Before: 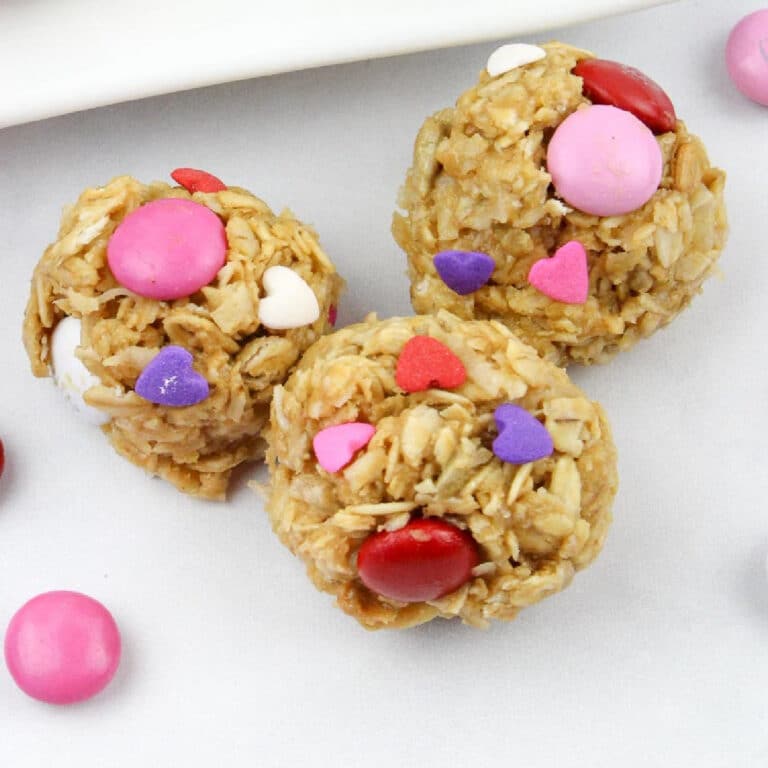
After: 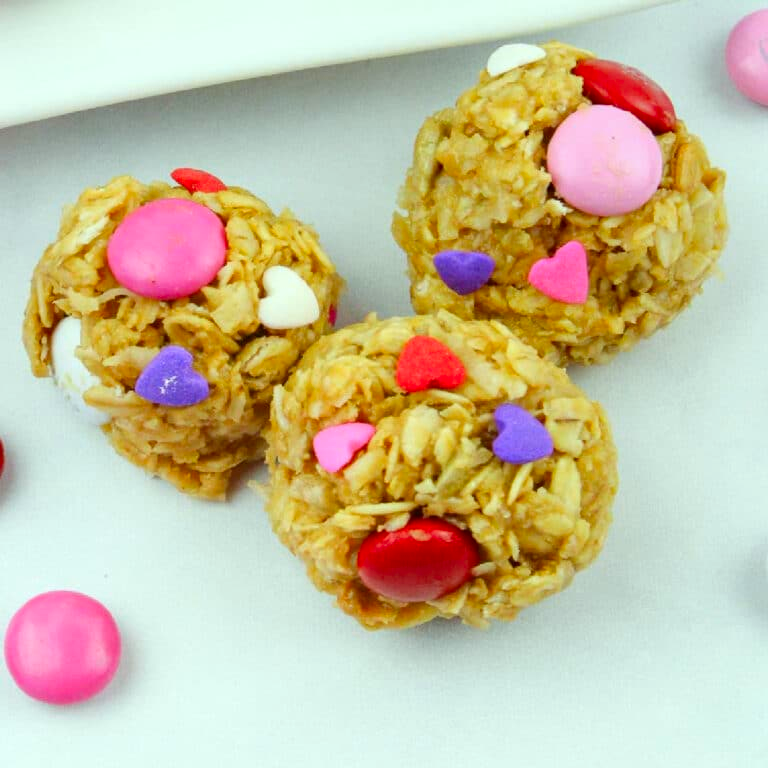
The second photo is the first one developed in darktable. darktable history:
color correction: highlights a* -7.35, highlights b* 1.56, shadows a* -3.17, saturation 1.38
